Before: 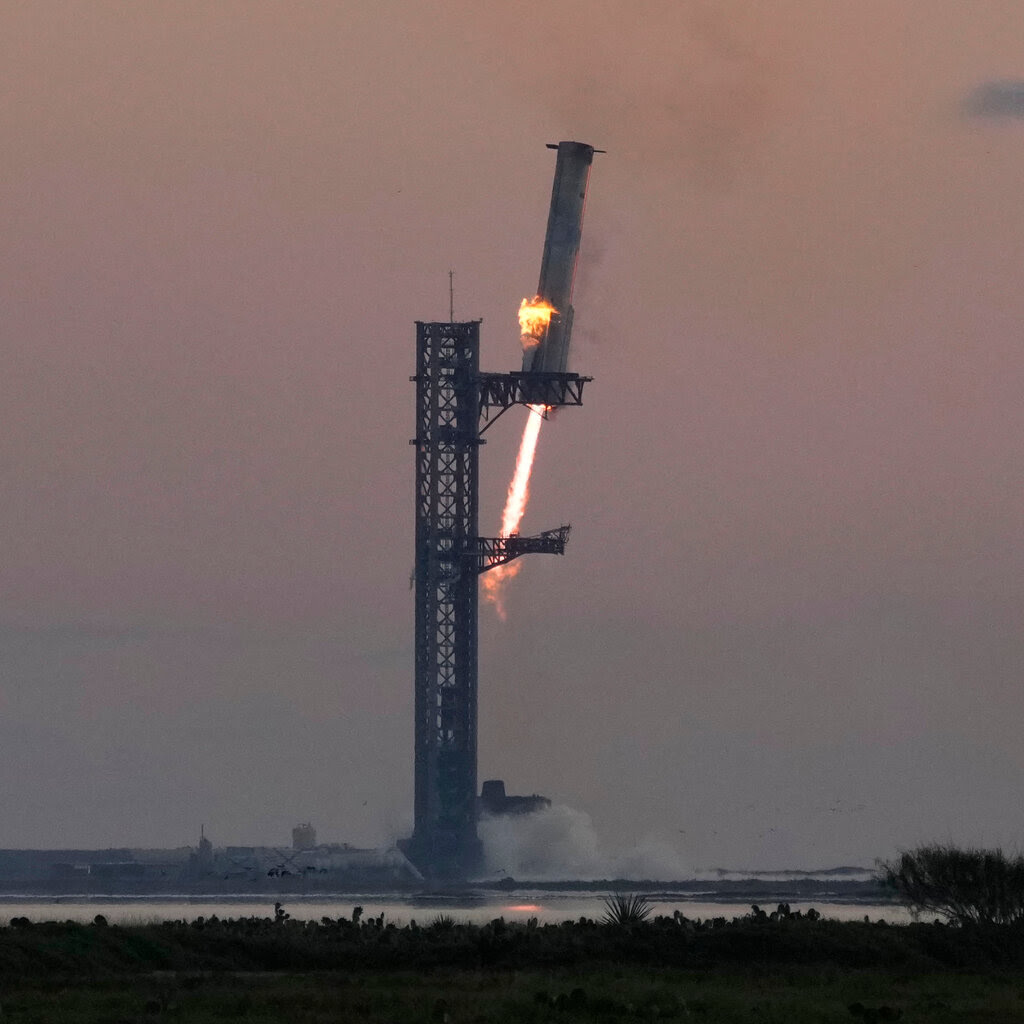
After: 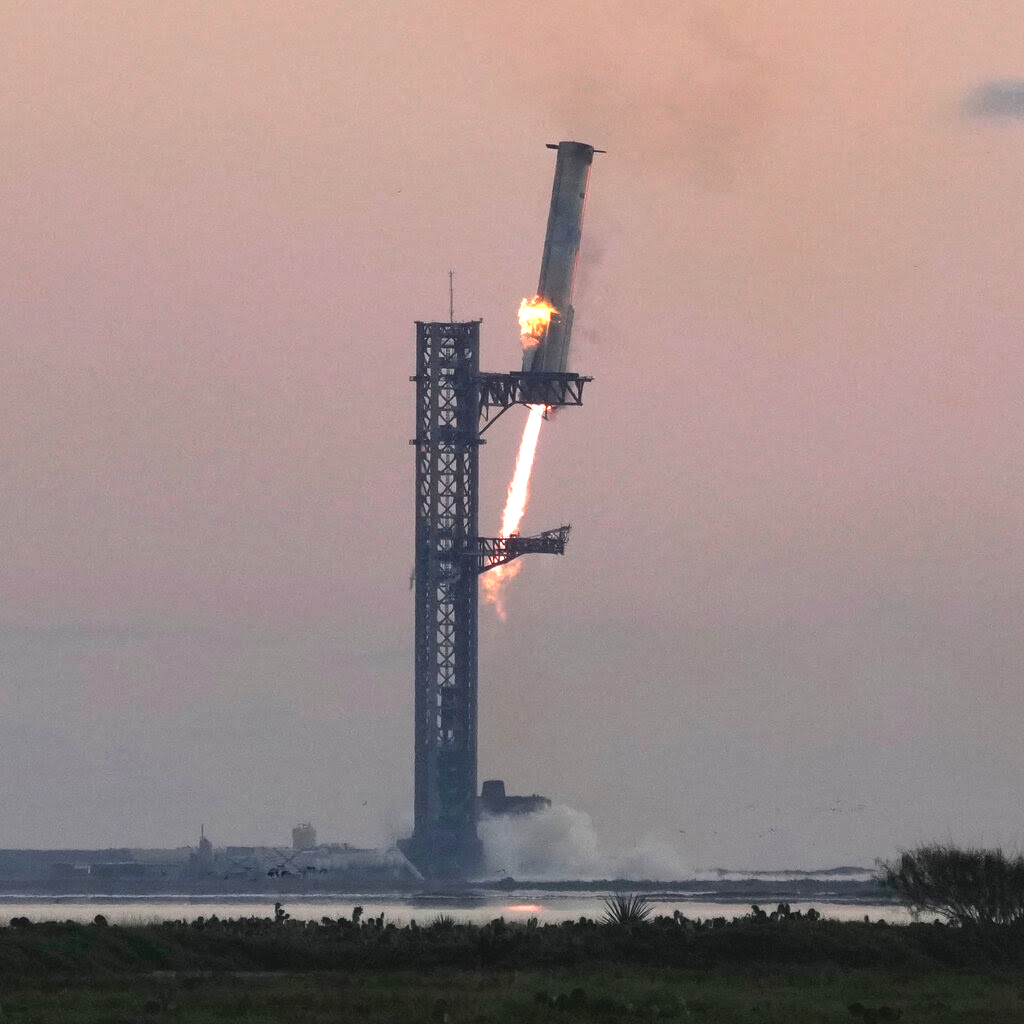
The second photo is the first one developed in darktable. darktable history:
tone equalizer: on, module defaults
contrast brightness saturation: contrast -0.079, brightness -0.04, saturation -0.112
exposure: black level correction -0.002, exposure 1.115 EV, compensate highlight preservation false
